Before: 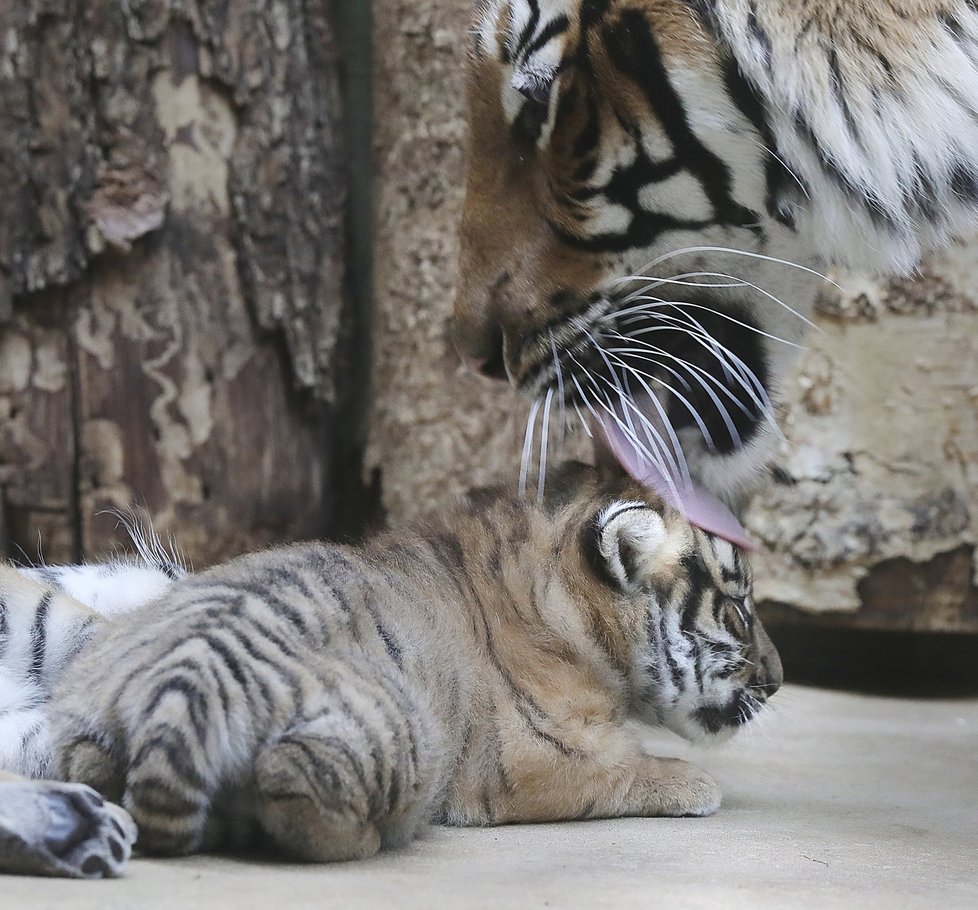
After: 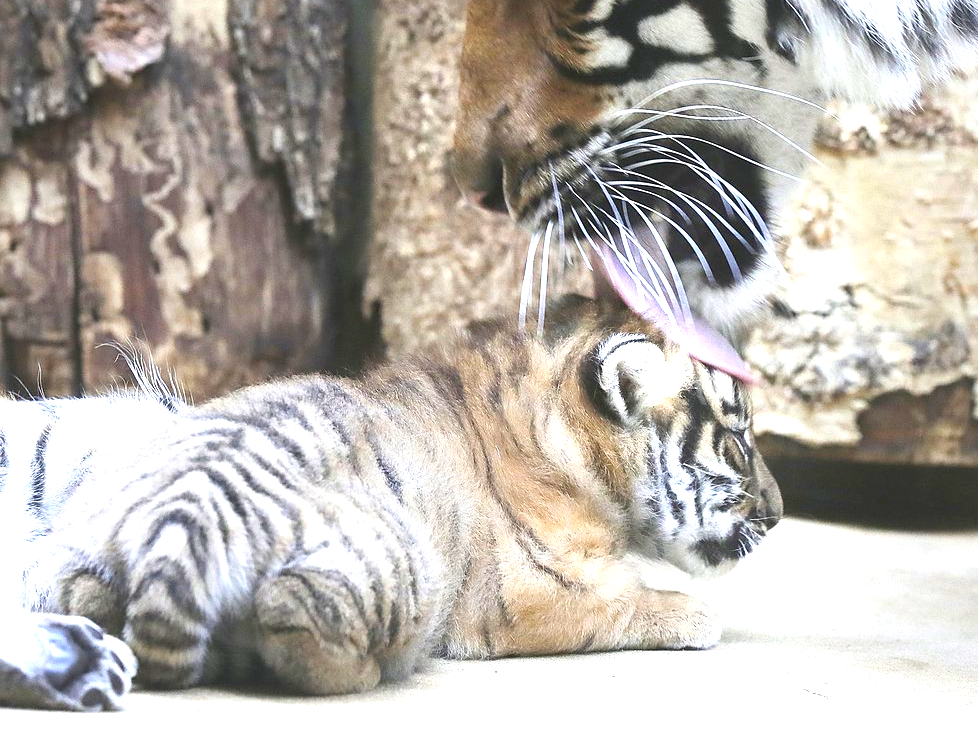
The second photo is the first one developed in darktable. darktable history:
color correction: highlights b* -0.036, saturation 1.28
crop and rotate: top 18.358%
exposure: black level correction 0, exposure 1.401 EV, compensate highlight preservation false
